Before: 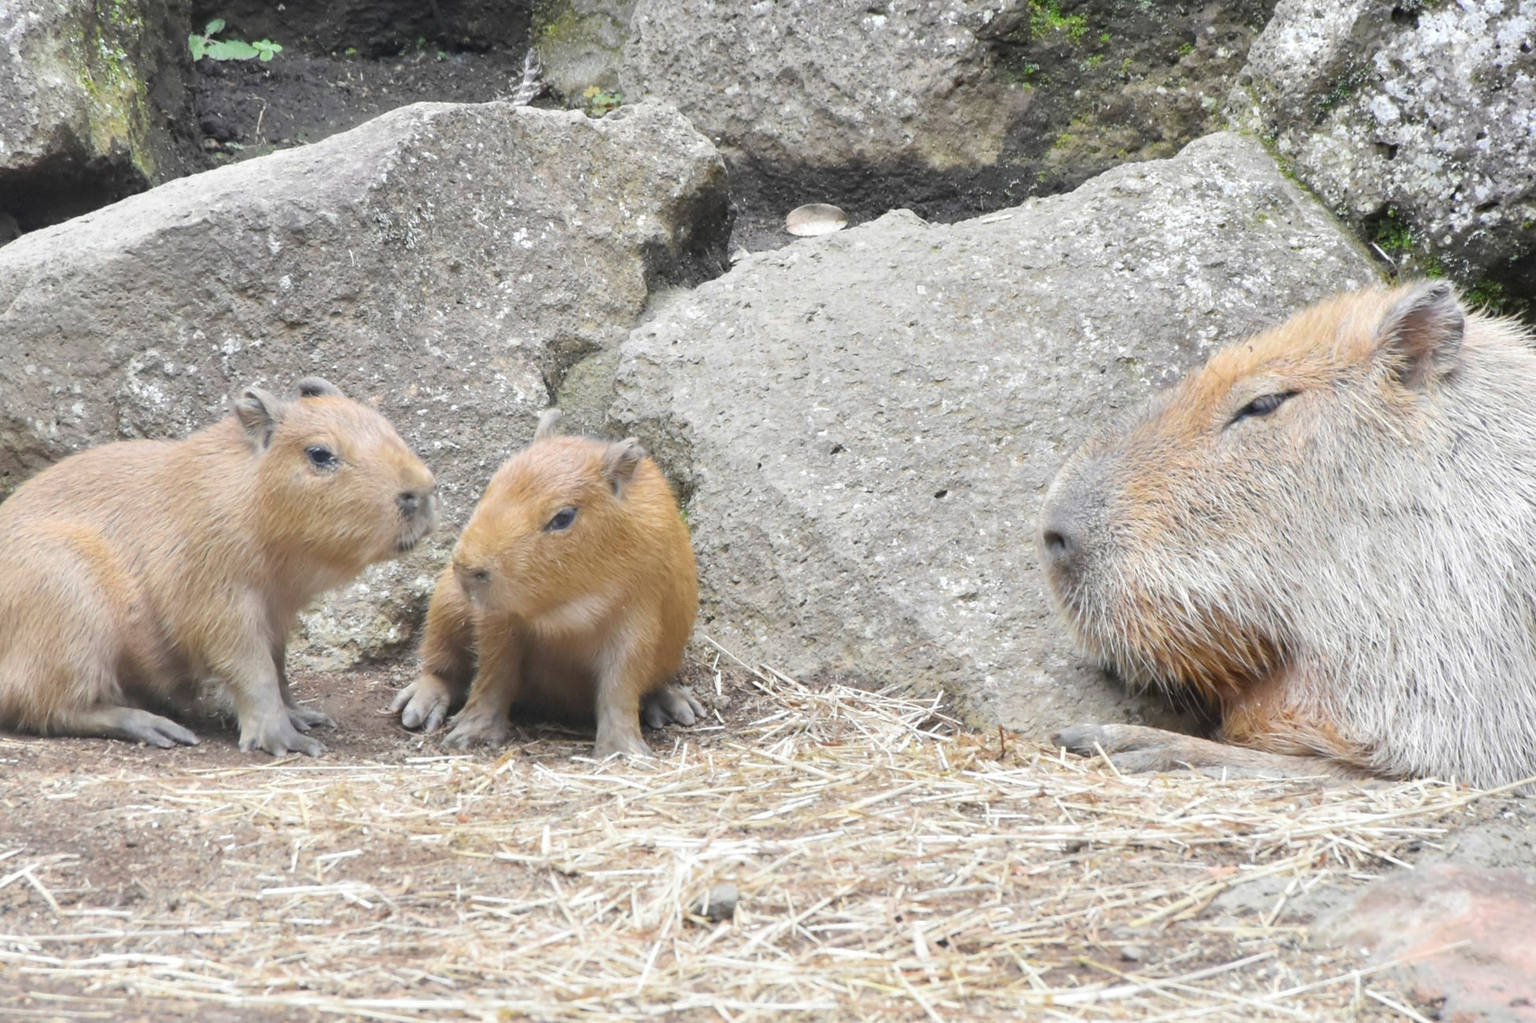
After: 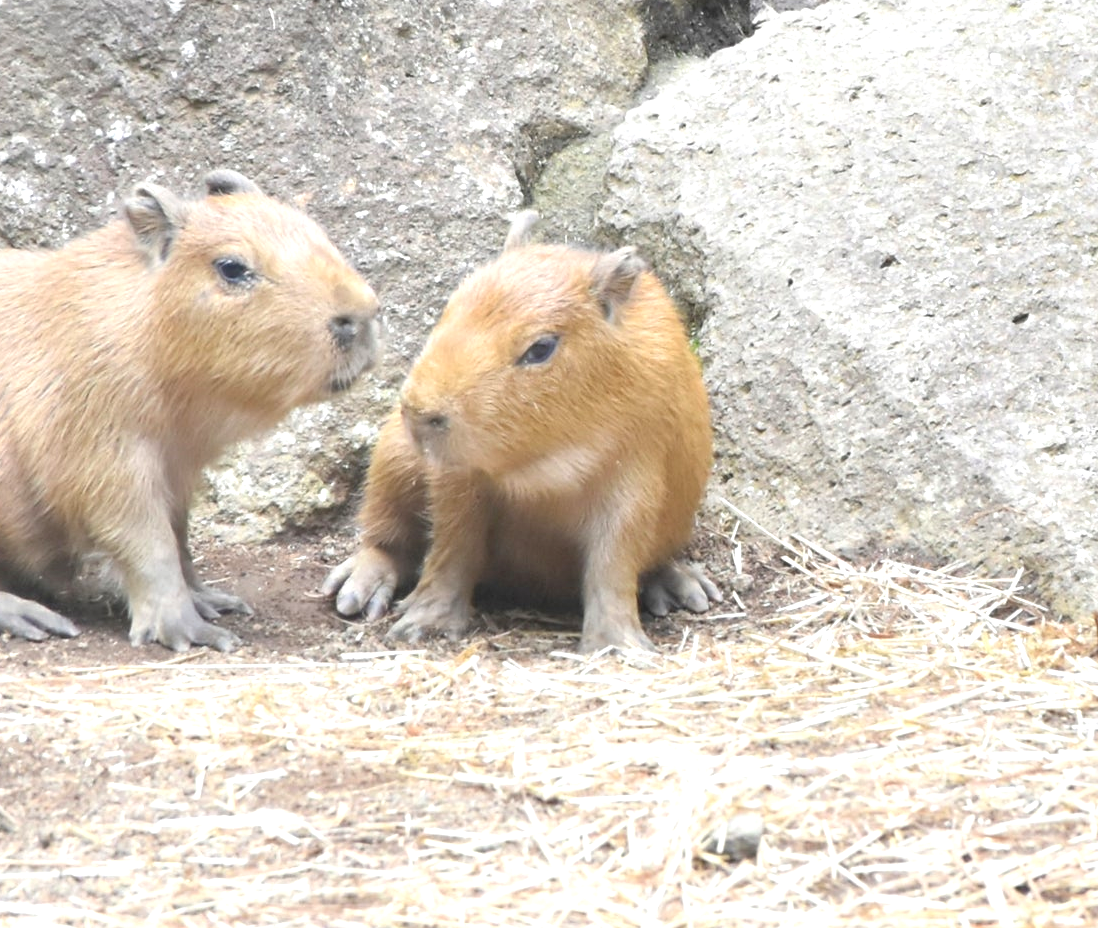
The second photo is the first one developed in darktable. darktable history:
crop: left 8.966%, top 23.852%, right 34.699%, bottom 4.703%
exposure: exposure 0.6 EV, compensate highlight preservation false
